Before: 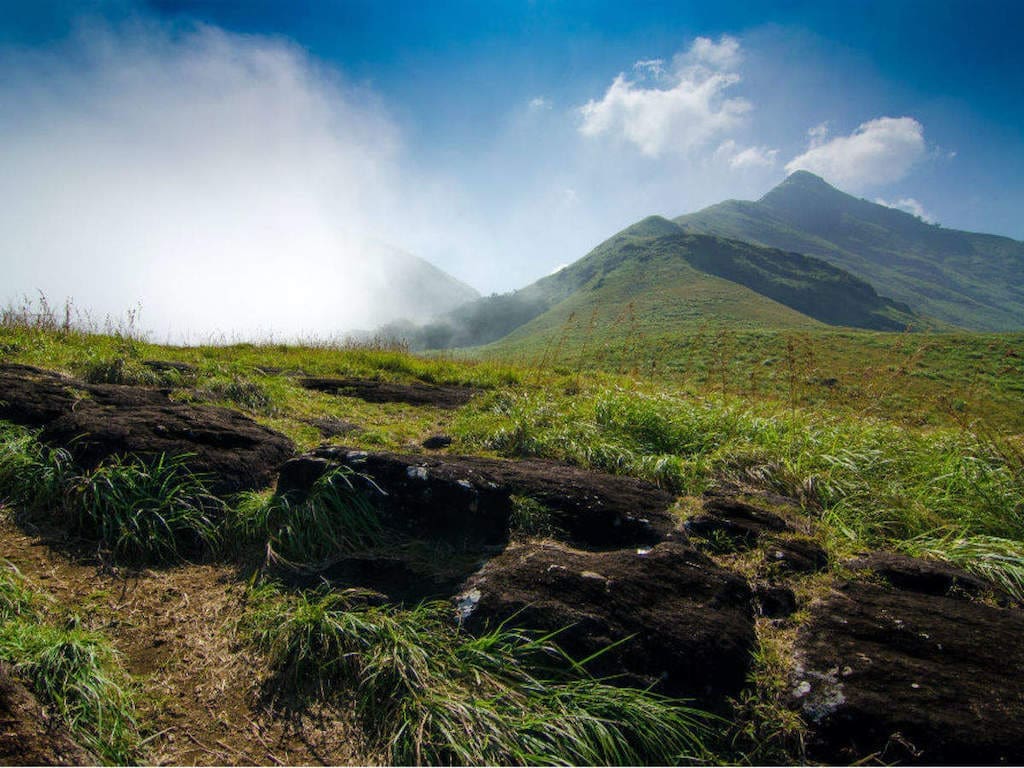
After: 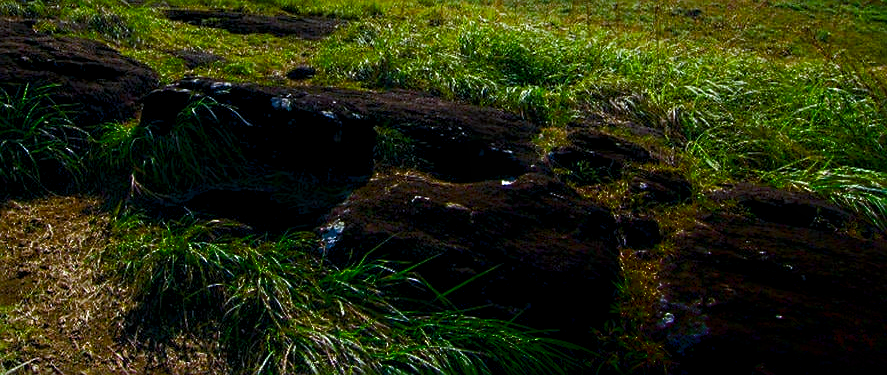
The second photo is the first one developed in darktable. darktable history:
shadows and highlights: shadows -70, highlights 35, soften with gaussian
crop and rotate: left 13.306%, top 48.129%, bottom 2.928%
bloom: size 9%, threshold 100%, strength 7%
sharpen: on, module defaults
color calibration: x 0.37, y 0.382, temperature 4313.32 K
color balance rgb: global offset › luminance -0.51%, perceptual saturation grading › global saturation 27.53%, perceptual saturation grading › highlights -25%, perceptual saturation grading › shadows 25%, perceptual brilliance grading › highlights 6.62%, perceptual brilliance grading › mid-tones 17.07%, perceptual brilliance grading › shadows -5.23%
